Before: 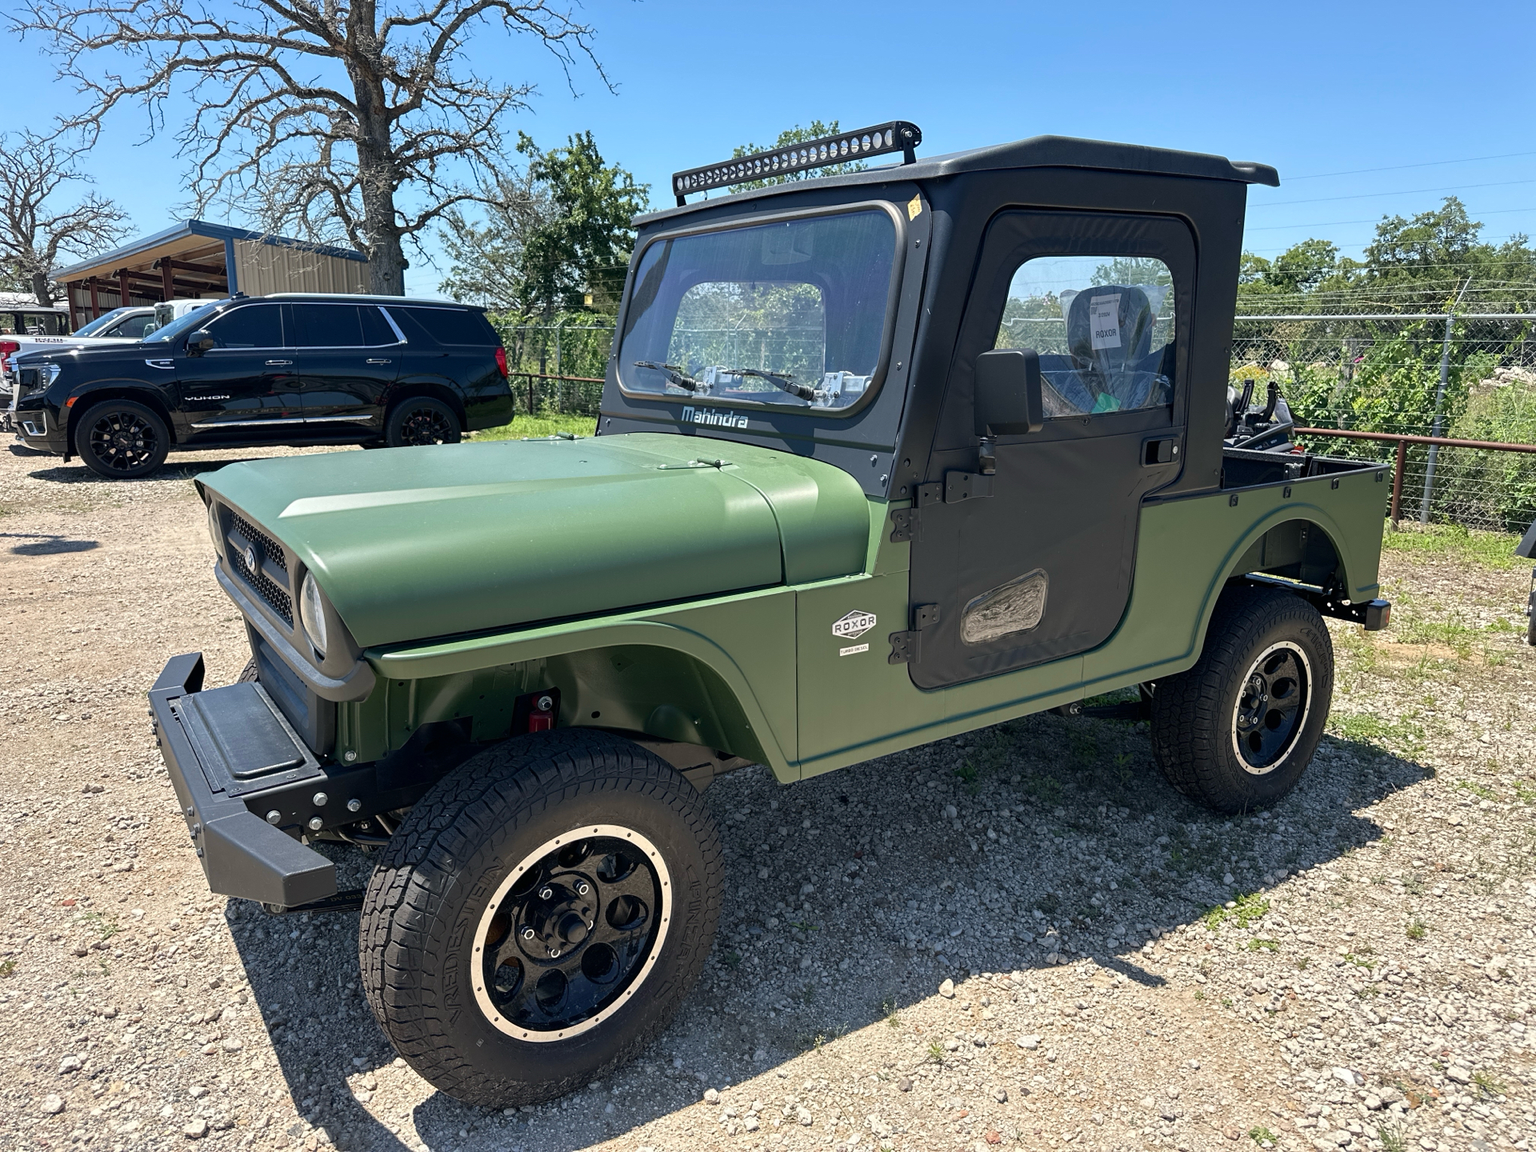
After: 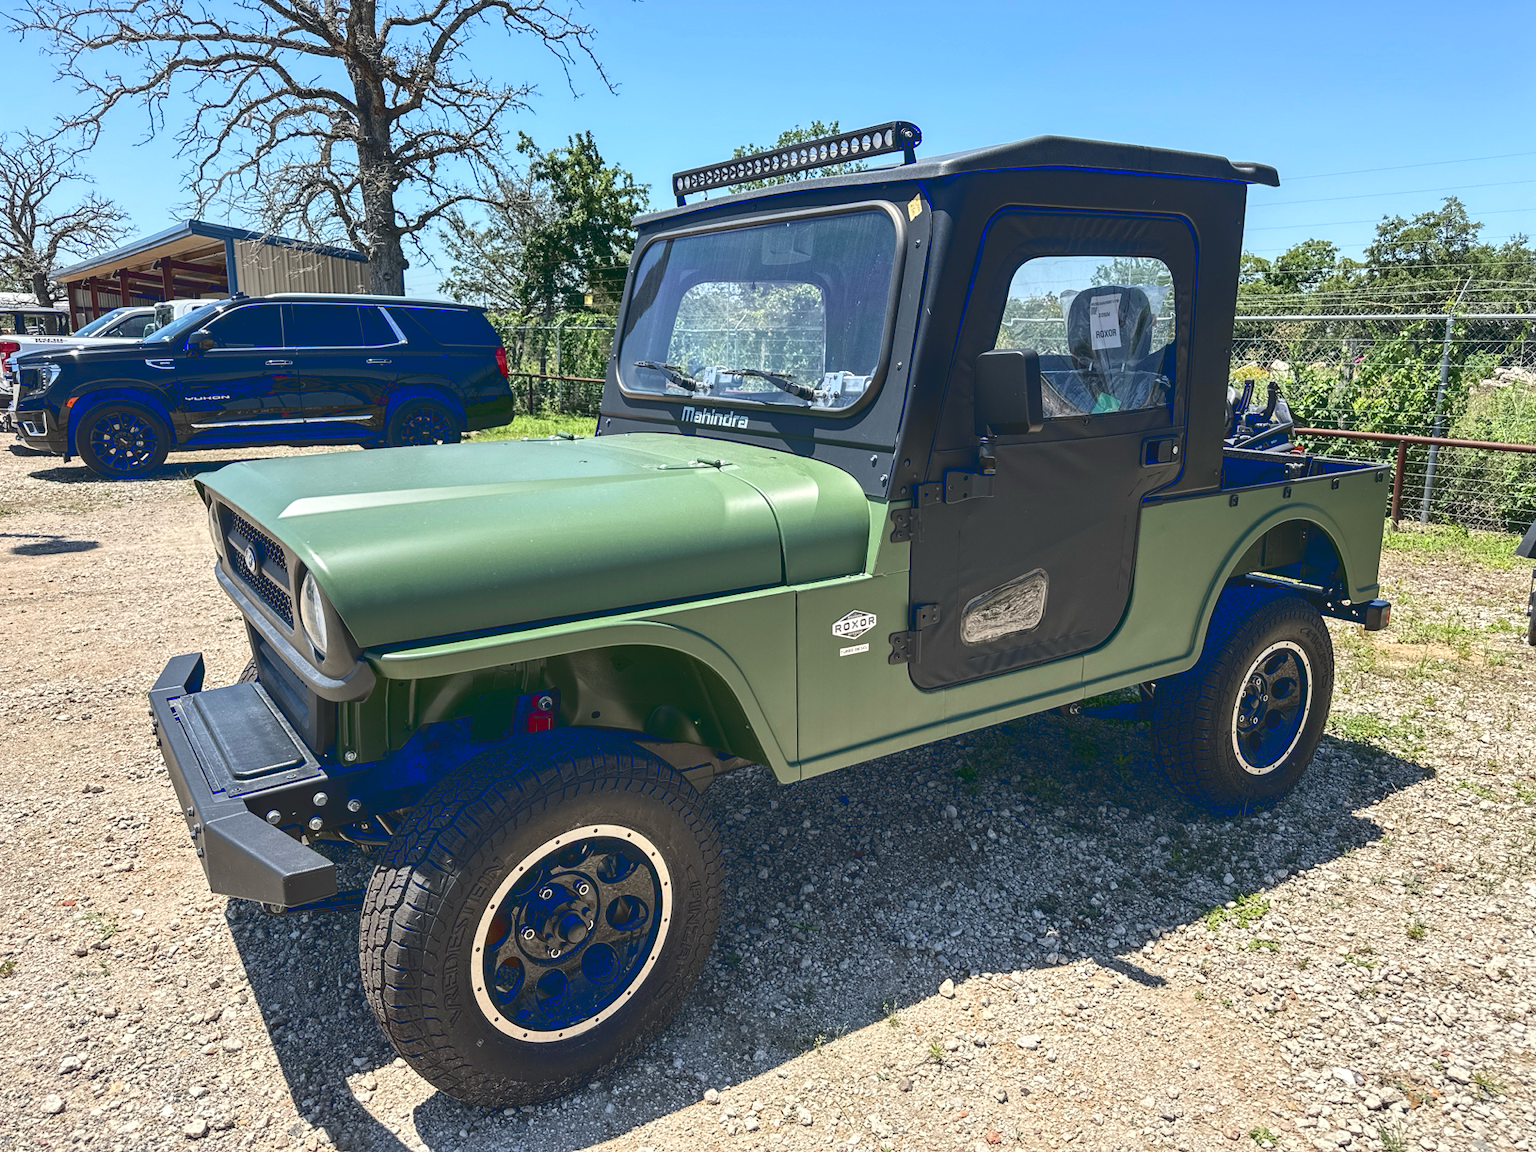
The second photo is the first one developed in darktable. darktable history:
local contrast: detail 130%
tone curve: curves: ch0 [(0, 0.129) (0.187, 0.207) (0.729, 0.789) (1, 1)], color space Lab, linked channels, preserve colors none
